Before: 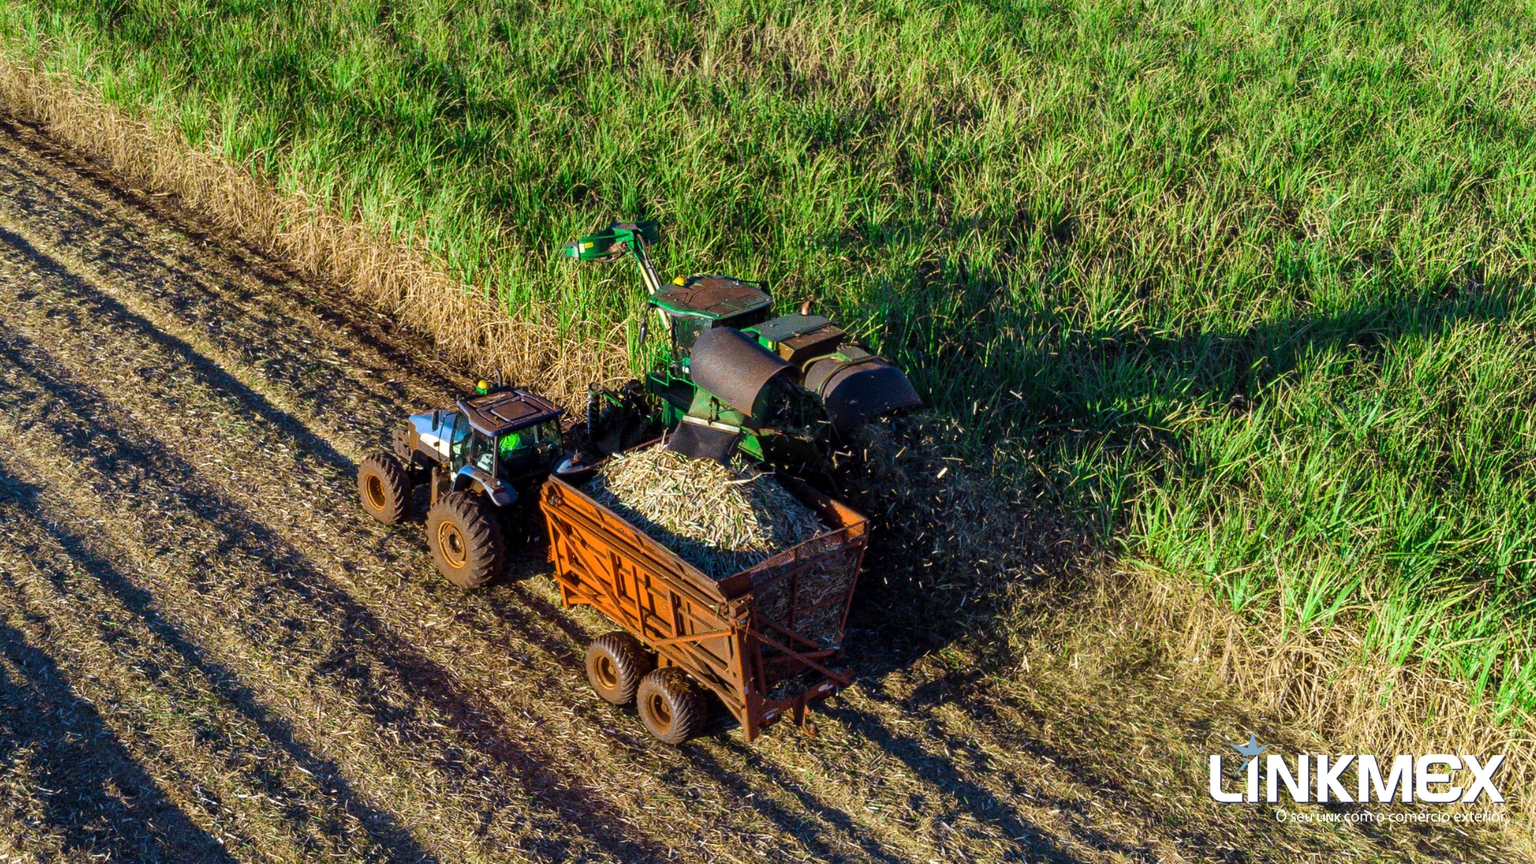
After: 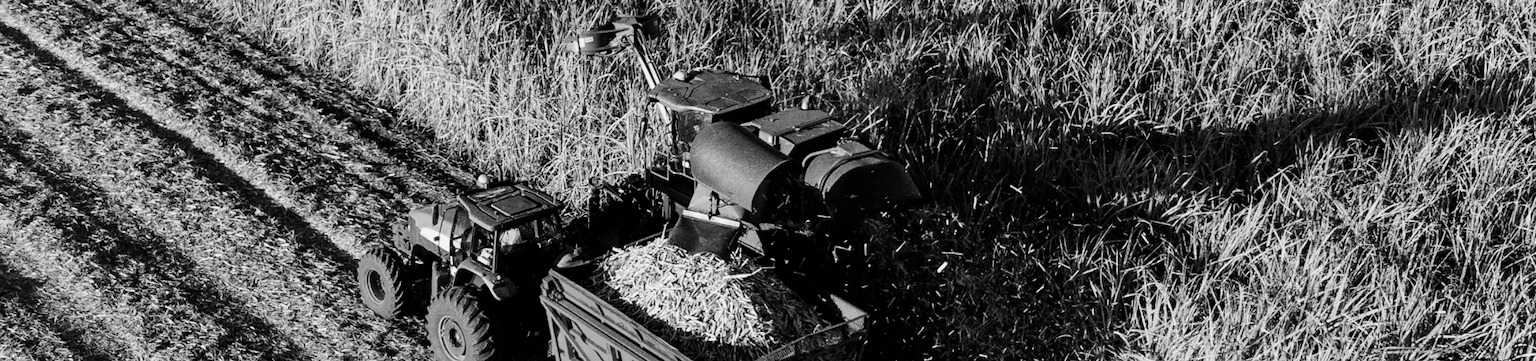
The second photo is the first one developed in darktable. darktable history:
exposure: exposure 0.081 EV, compensate highlight preservation false
tone equalizer: -8 EV -0.75 EV, -7 EV -0.7 EV, -6 EV -0.6 EV, -5 EV -0.4 EV, -3 EV 0.4 EV, -2 EV 0.6 EV, -1 EV 0.7 EV, +0 EV 0.75 EV, edges refinement/feathering 500, mask exposure compensation -1.57 EV, preserve details no
crop and rotate: top 23.84%, bottom 34.294%
filmic rgb: hardness 4.17
monochrome: on, module defaults
